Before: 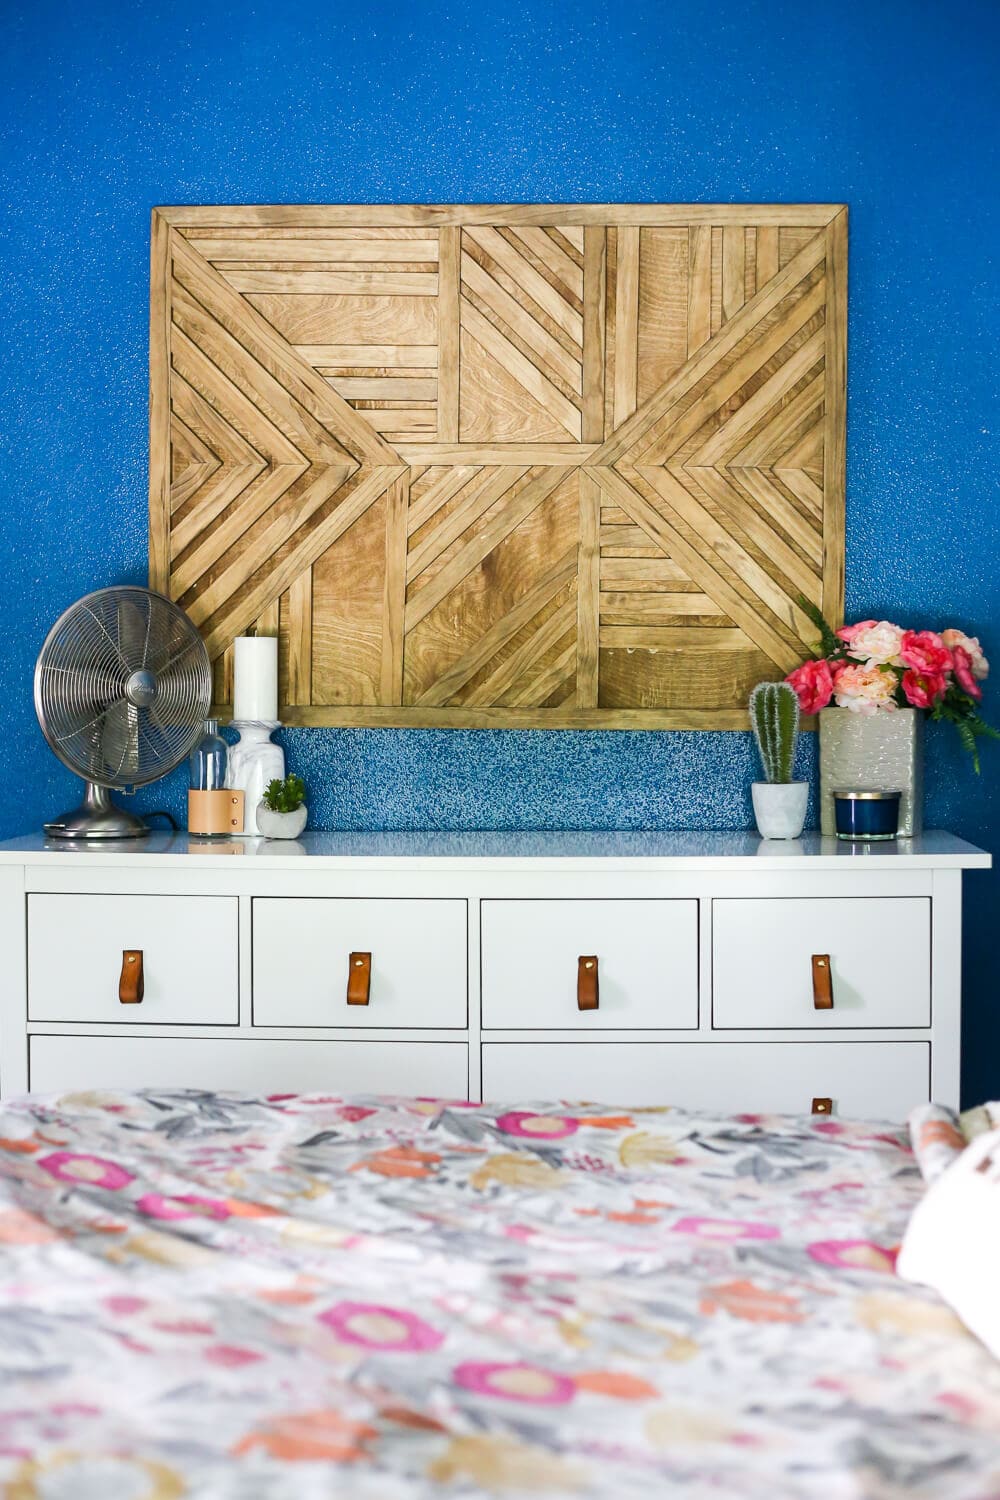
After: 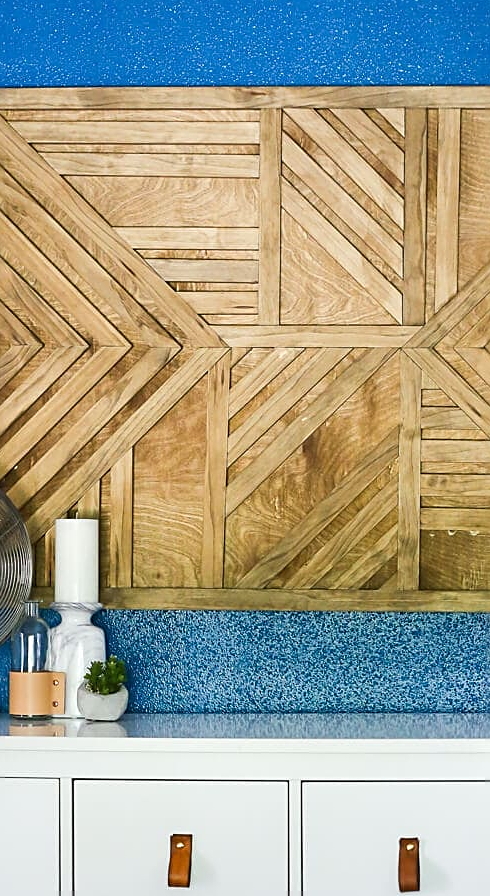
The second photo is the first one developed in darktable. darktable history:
sharpen: amount 0.47
crop: left 17.914%, top 7.906%, right 33.04%, bottom 32.328%
